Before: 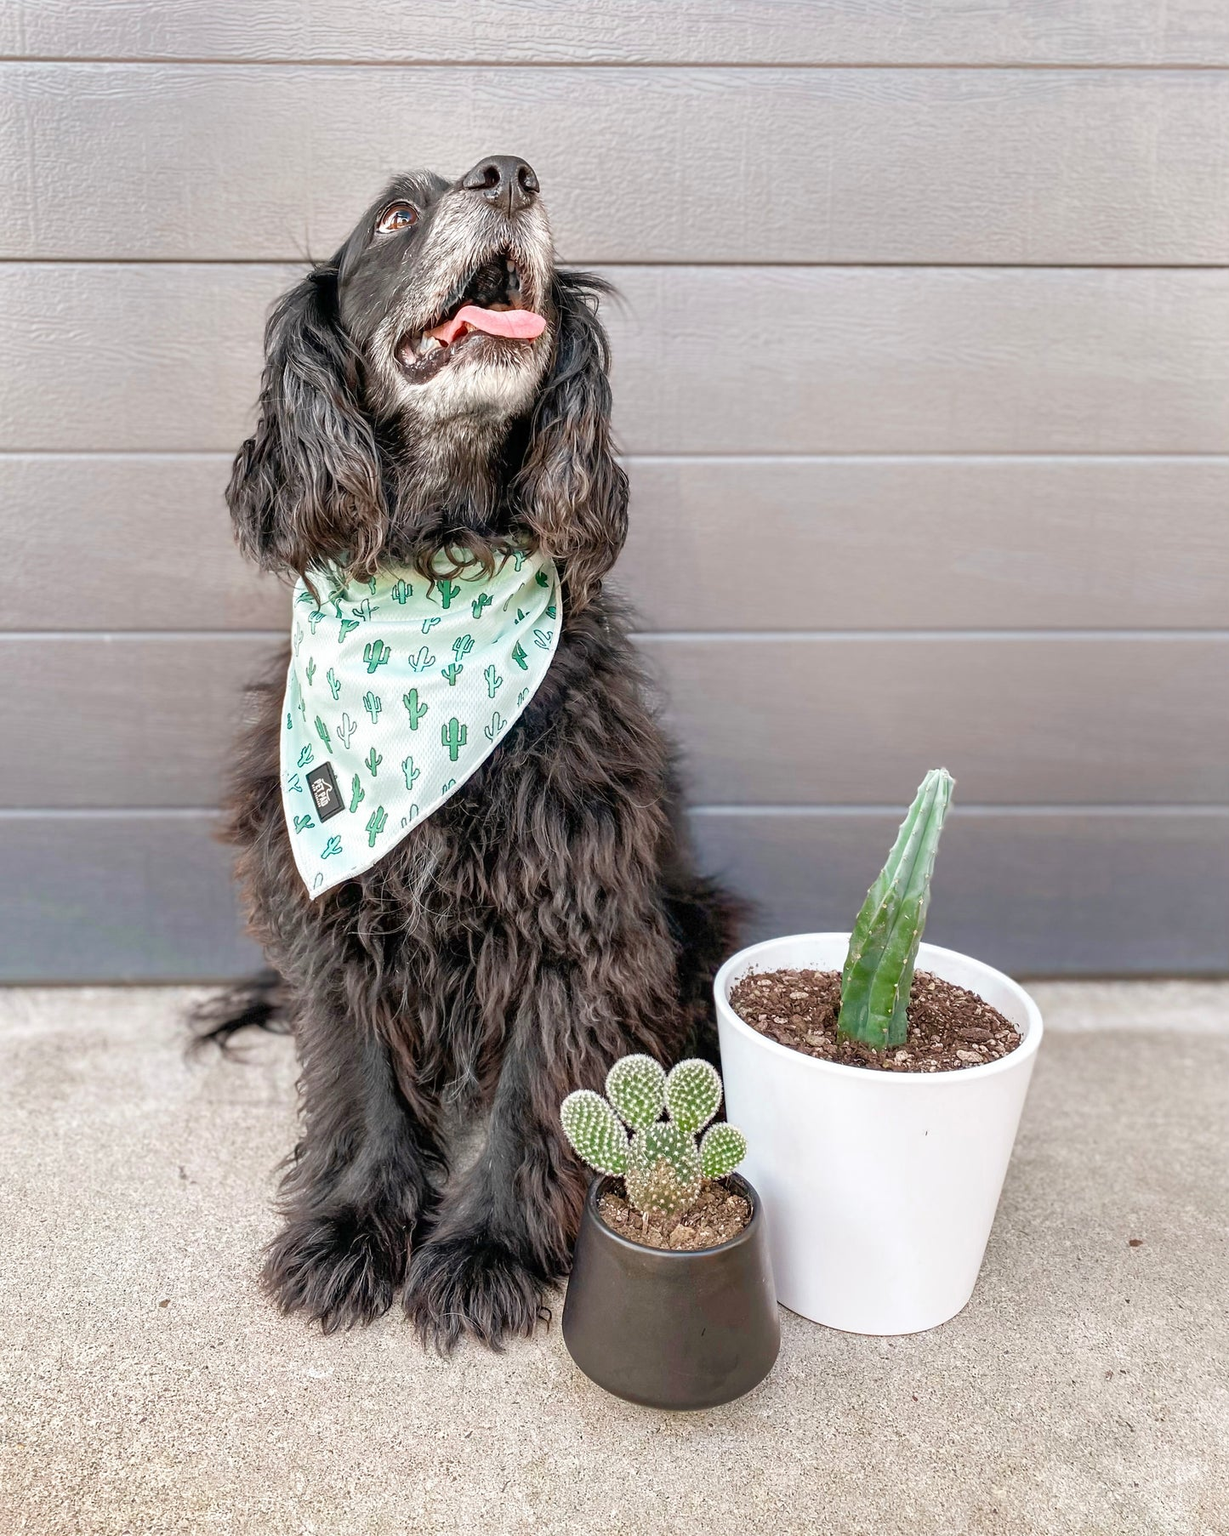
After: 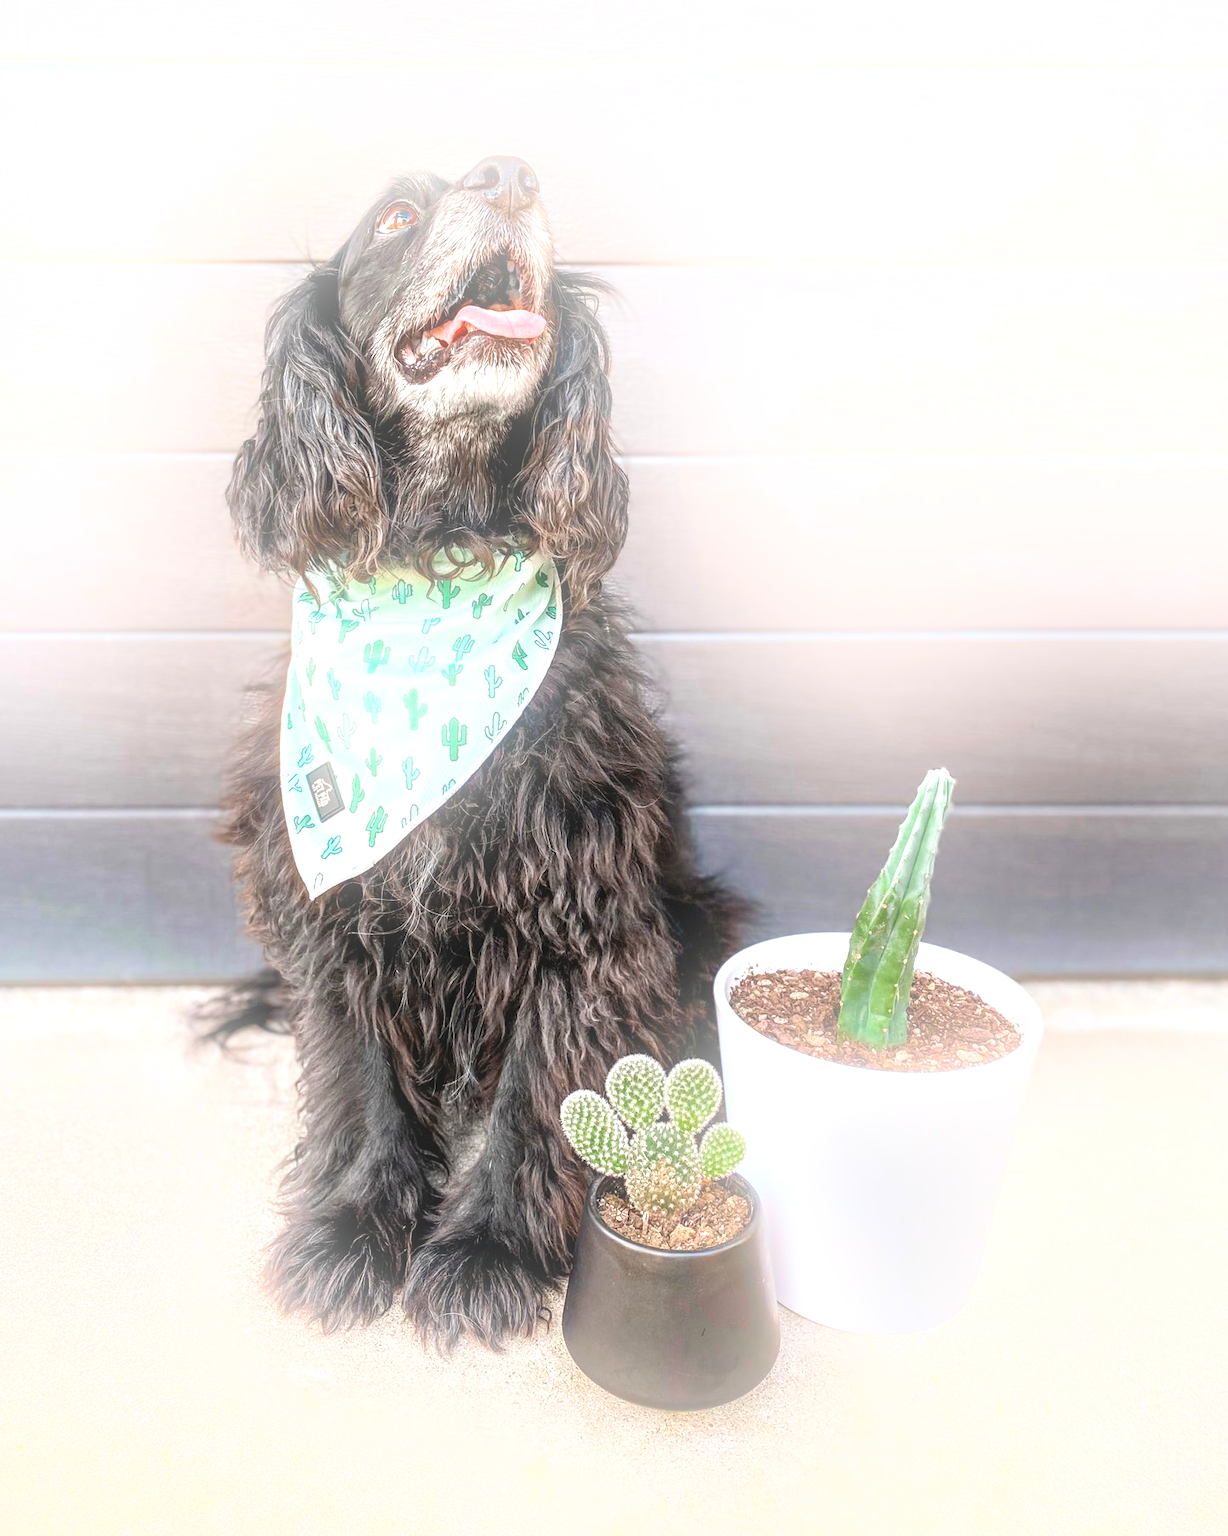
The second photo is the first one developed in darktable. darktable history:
tone equalizer: -8 EV -0.75 EV, -7 EV -0.7 EV, -6 EV -0.6 EV, -5 EV -0.4 EV, -3 EV 0.4 EV, -2 EV 0.6 EV, -1 EV 0.7 EV, +0 EV 0.75 EV, edges refinement/feathering 500, mask exposure compensation -1.57 EV, preserve details no
bloom: on, module defaults
local contrast: detail 110%
